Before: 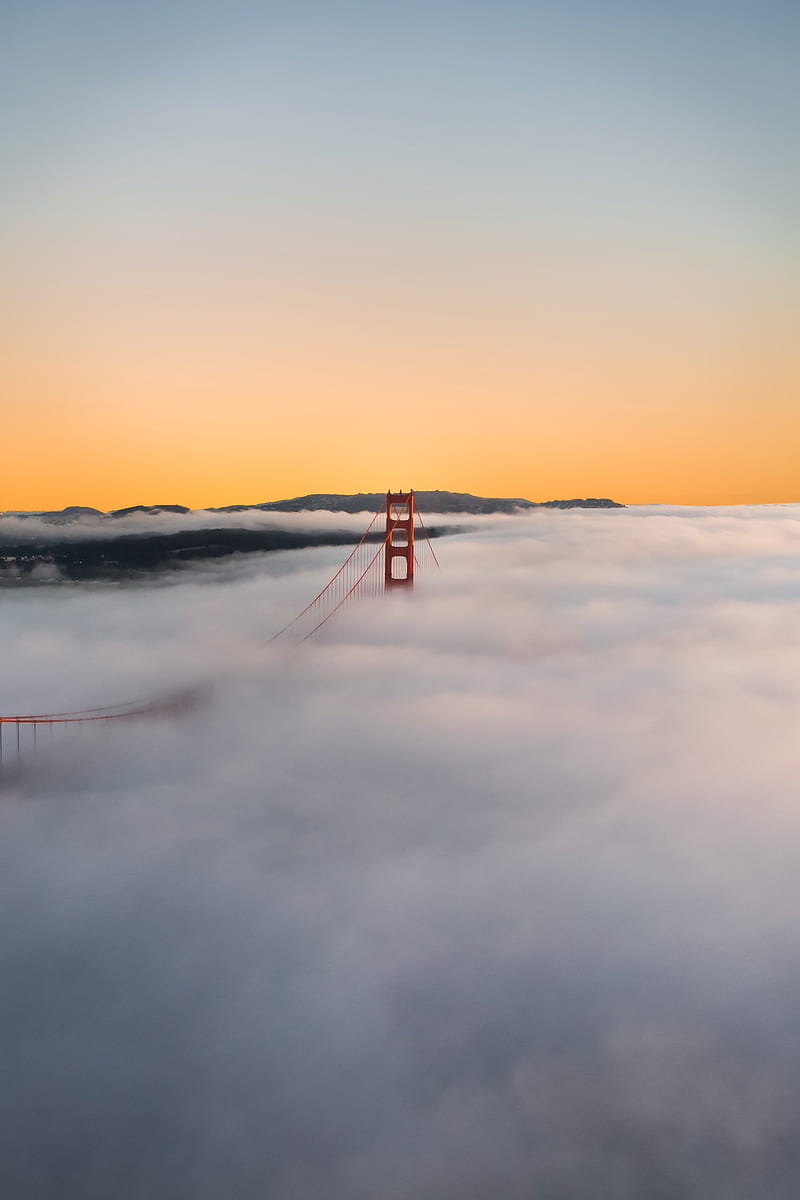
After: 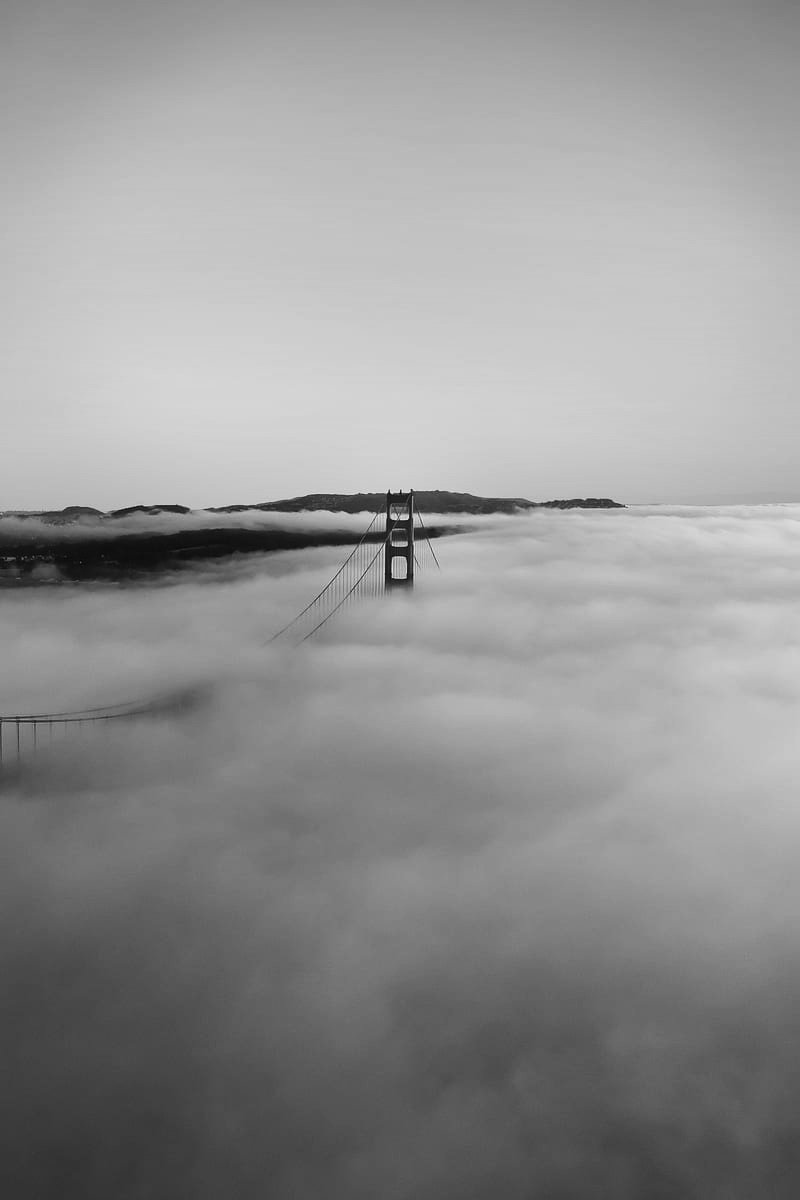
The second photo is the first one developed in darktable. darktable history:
monochrome: size 3.1
contrast brightness saturation: contrast 0.12, brightness -0.12, saturation 0.2
